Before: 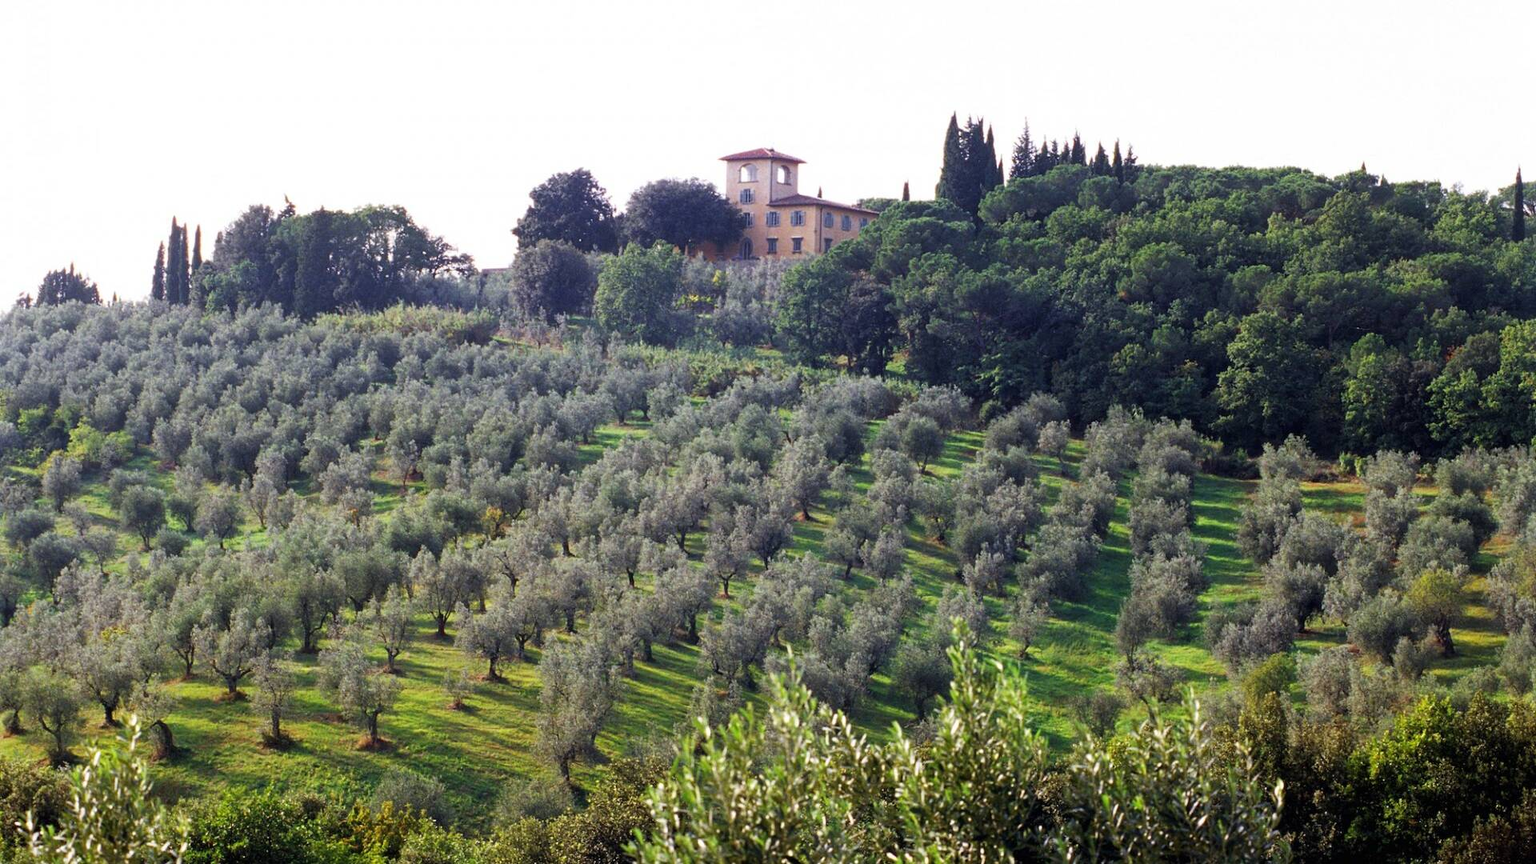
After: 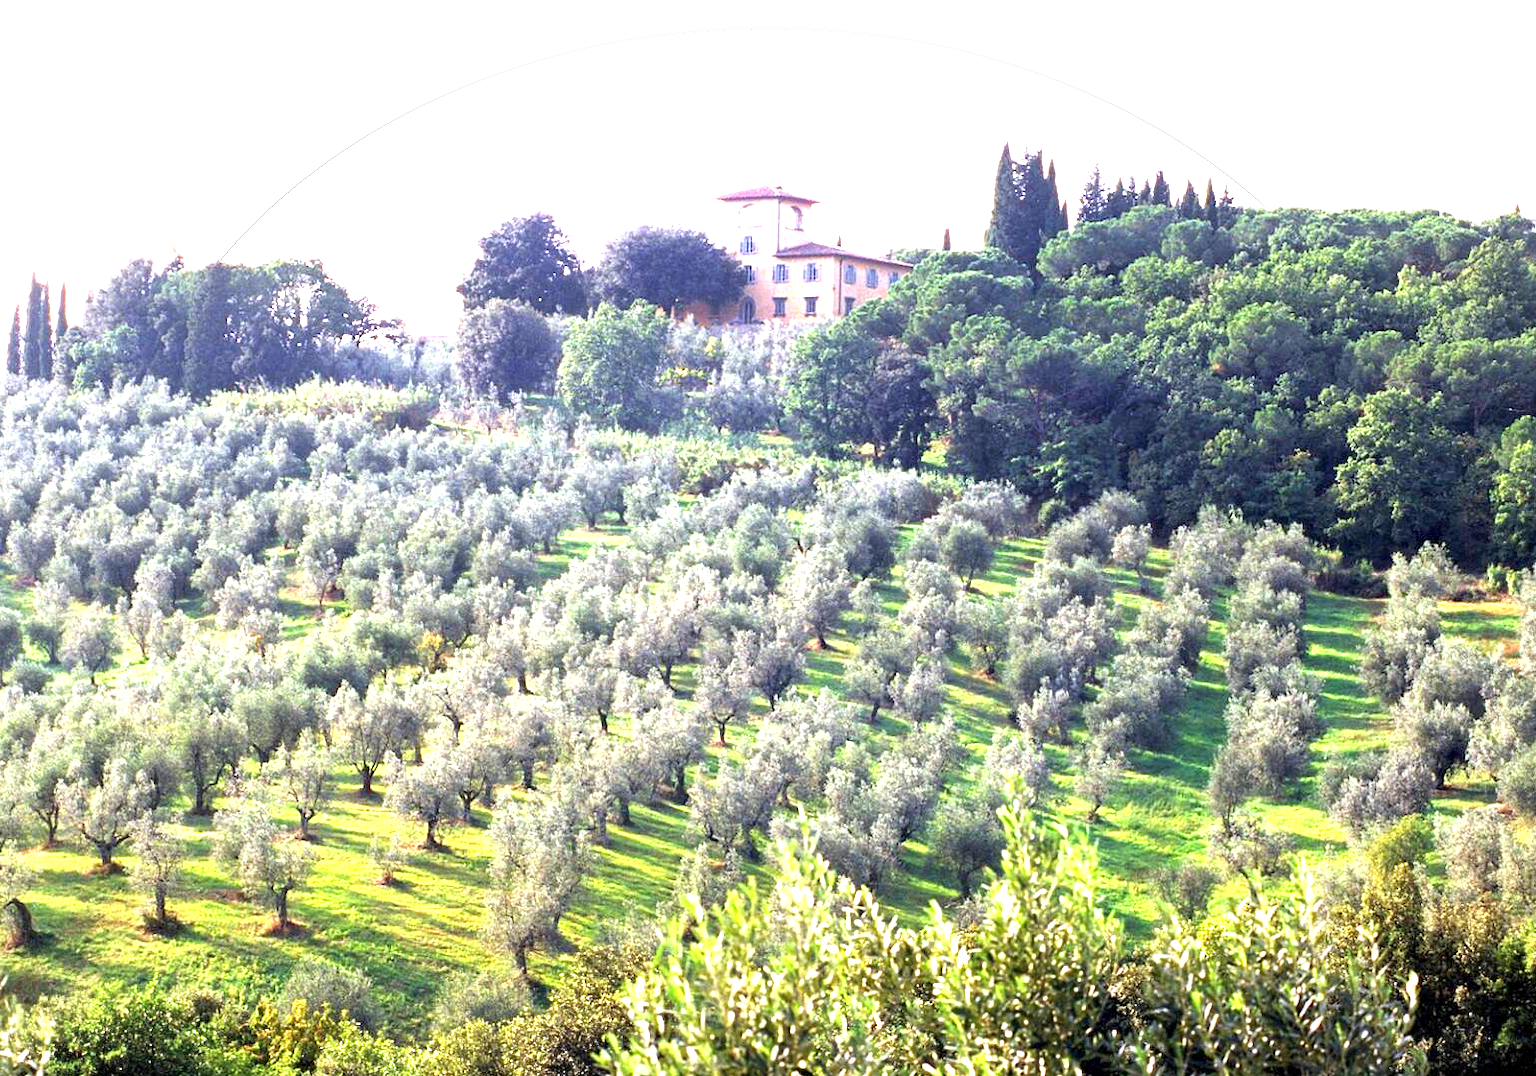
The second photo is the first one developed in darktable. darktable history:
exposure: black level correction 0.001, exposure 1.84 EV, compensate highlight preservation false
vignetting: fall-off start 85%, fall-off radius 80%, brightness -0.182, saturation -0.3, width/height ratio 1.219, dithering 8-bit output, unbound false
crop and rotate: left 9.597%, right 10.195%
